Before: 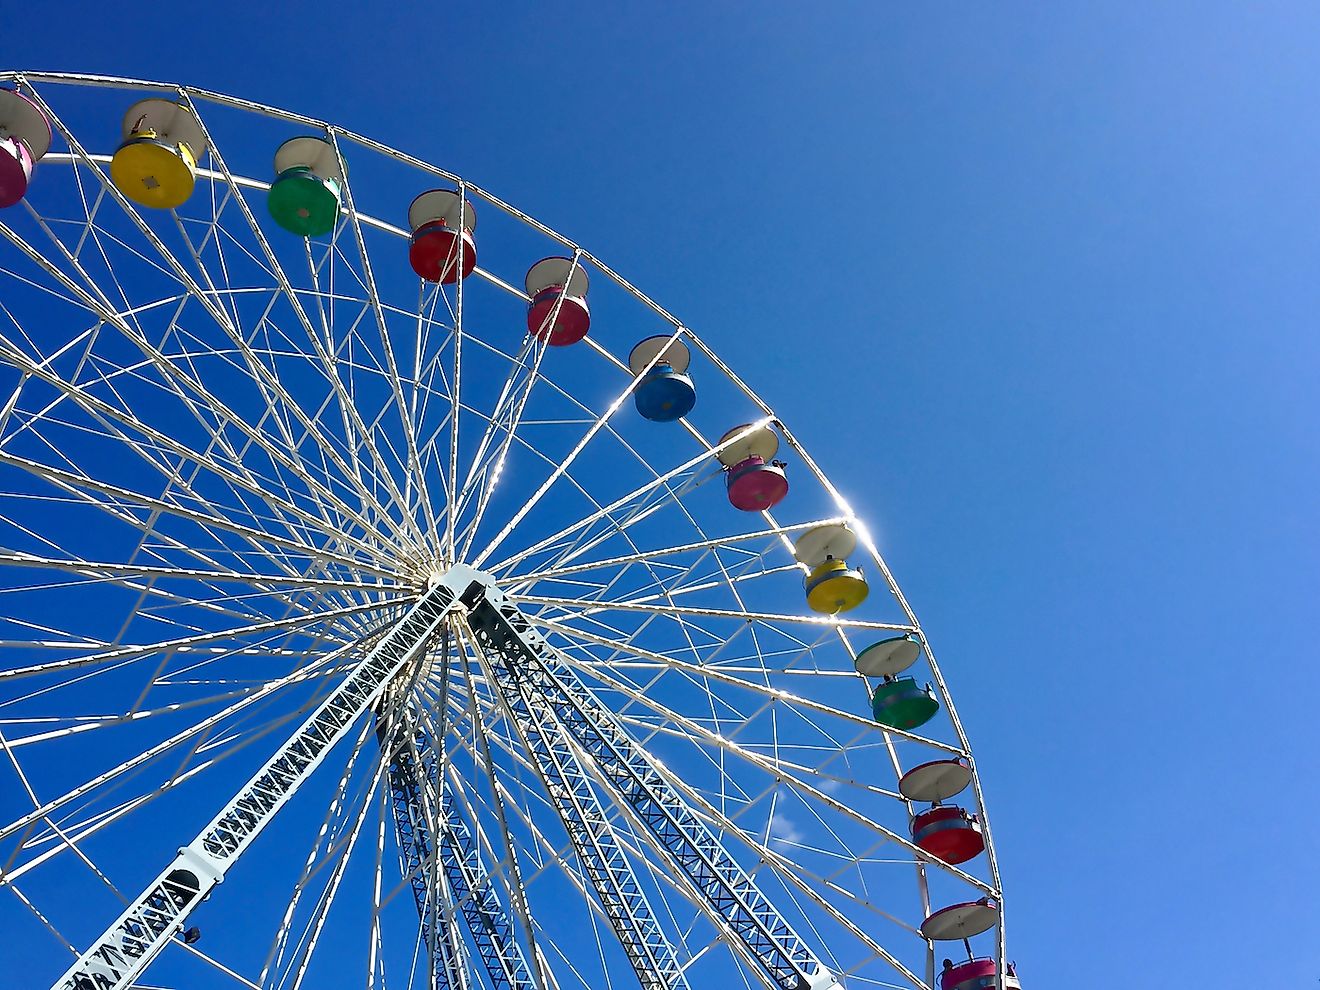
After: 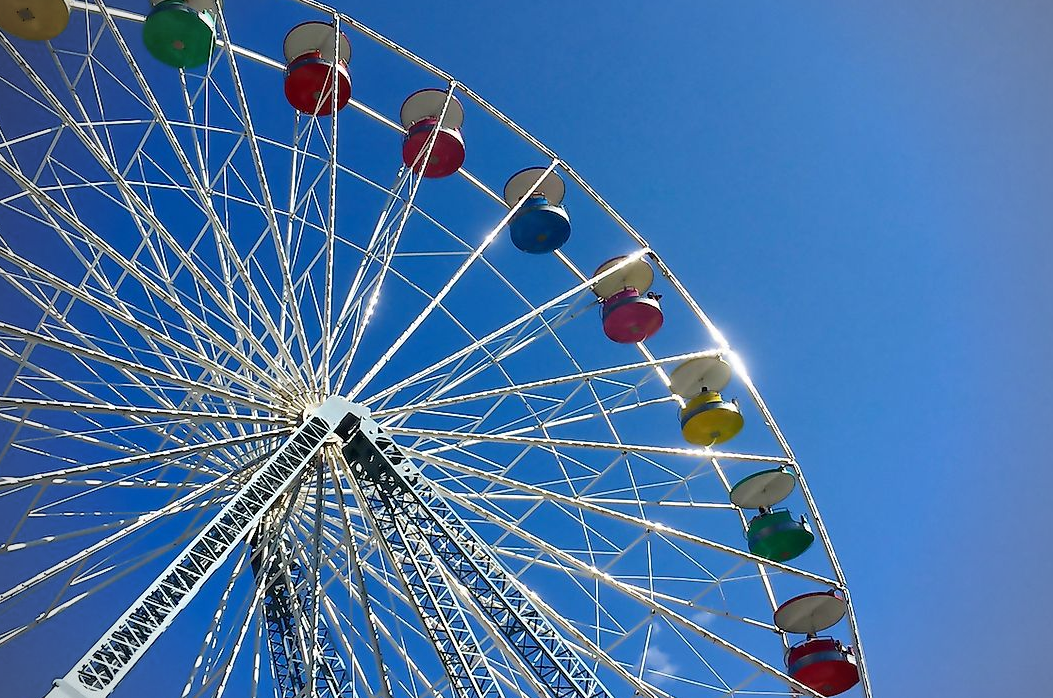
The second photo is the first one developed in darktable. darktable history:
vignetting: on, module defaults
crop: left 9.521%, top 17.029%, right 10.636%, bottom 12.396%
